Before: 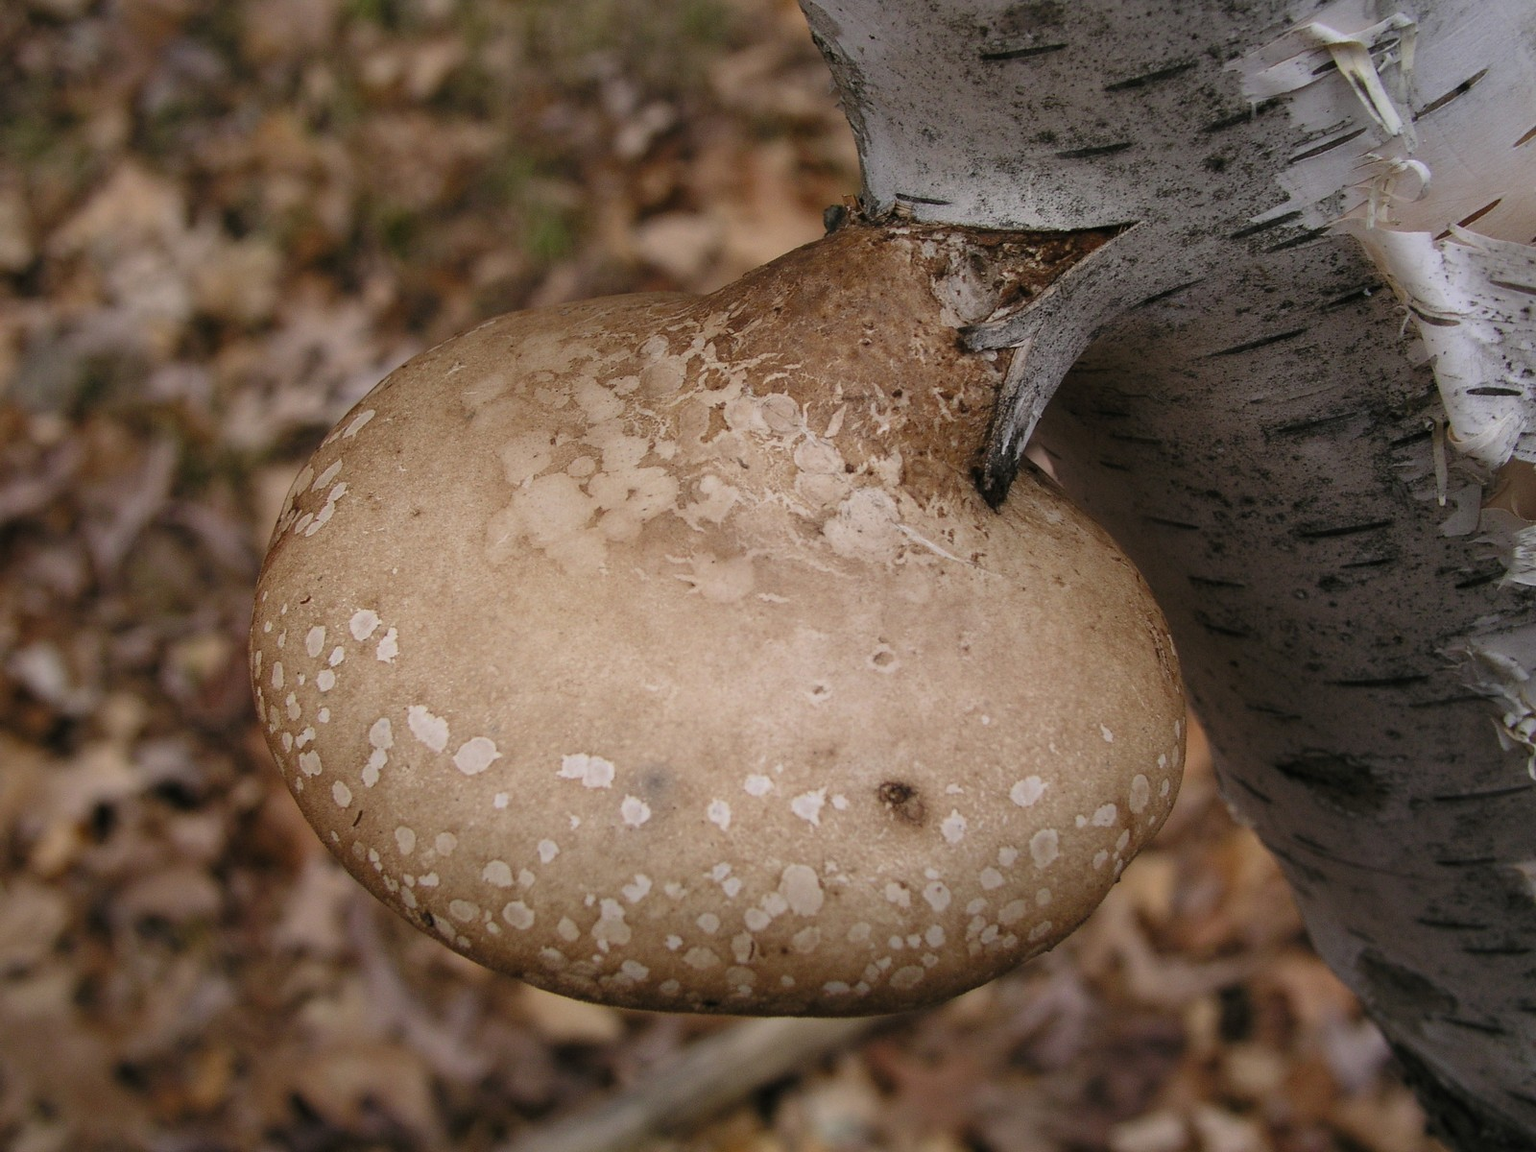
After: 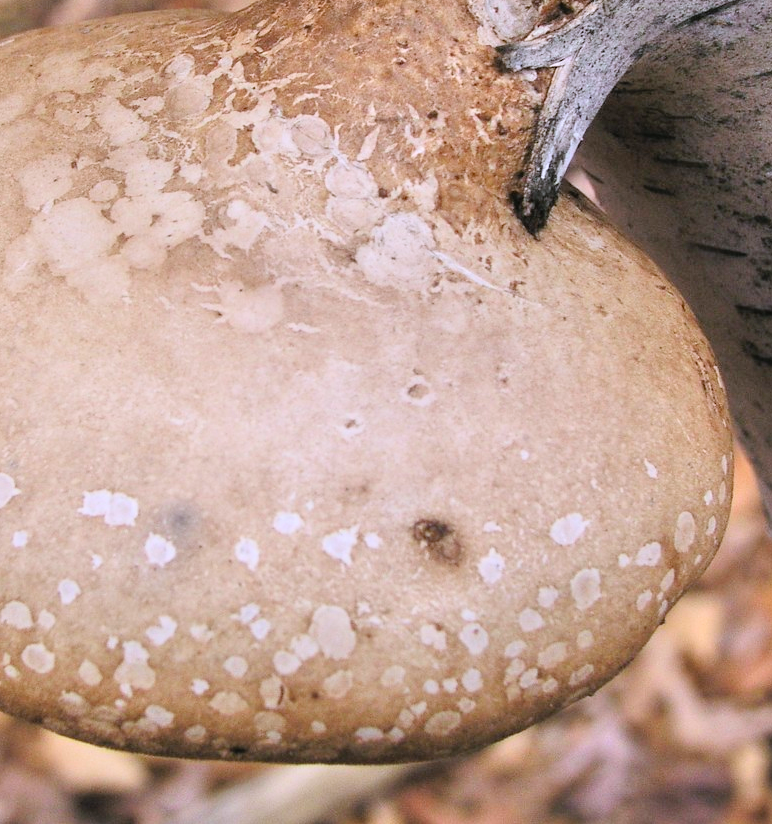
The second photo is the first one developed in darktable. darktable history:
contrast brightness saturation: contrast 0.2, brightness 0.16, saturation 0.22
tone equalizer: -7 EV 0.15 EV, -6 EV 0.6 EV, -5 EV 1.15 EV, -4 EV 1.33 EV, -3 EV 1.15 EV, -2 EV 0.6 EV, -1 EV 0.15 EV, mask exposure compensation -0.5 EV
crop: left 31.379%, top 24.658%, right 20.326%, bottom 6.628%
white balance: red 0.967, blue 1.119, emerald 0.756
rotate and perspective: automatic cropping off
